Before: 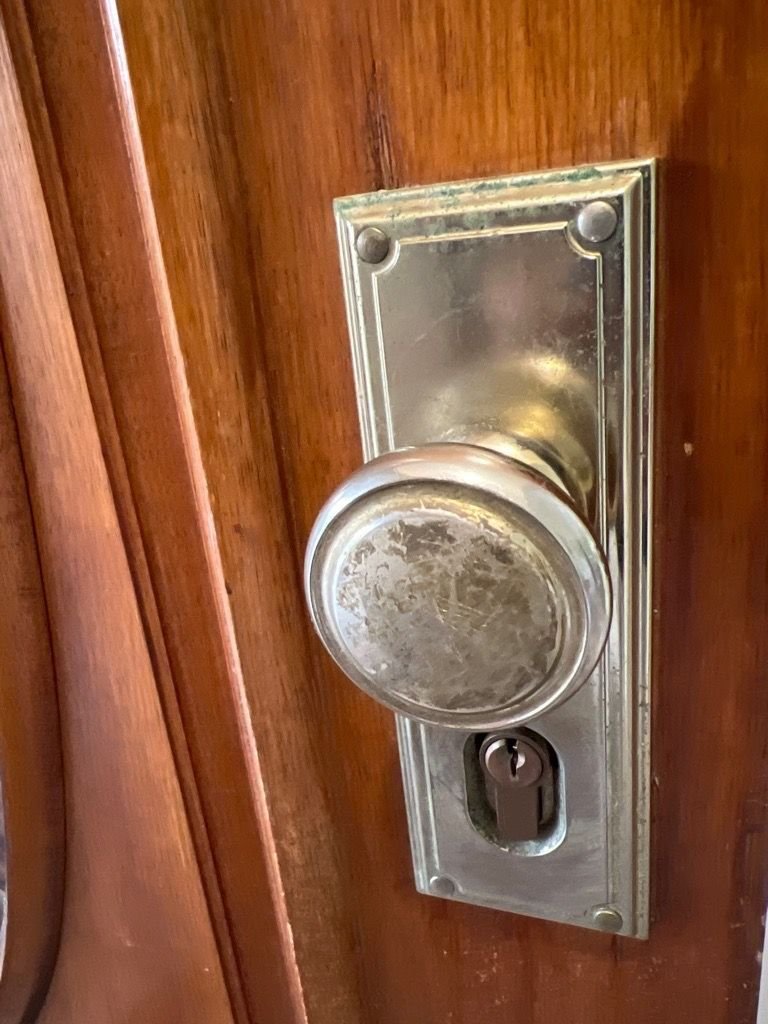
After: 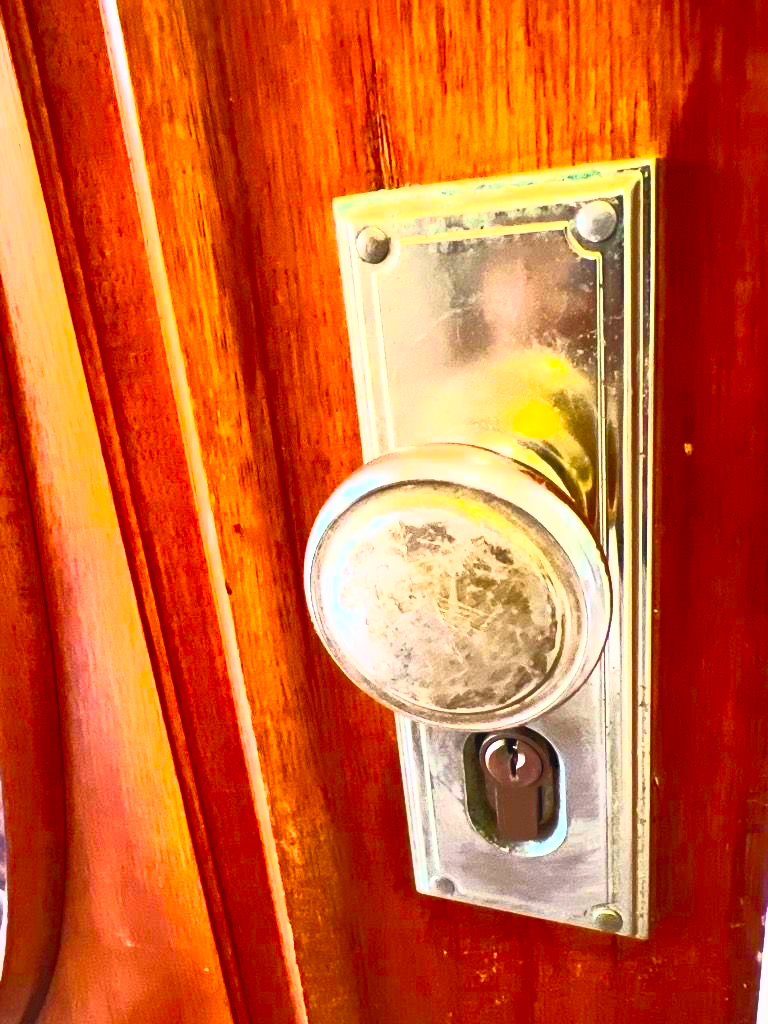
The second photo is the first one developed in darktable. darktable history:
color balance rgb: linear chroma grading › global chroma 15.18%, perceptual saturation grading › global saturation 16.917%
contrast brightness saturation: contrast 0.989, brightness 0.985, saturation 0.982
